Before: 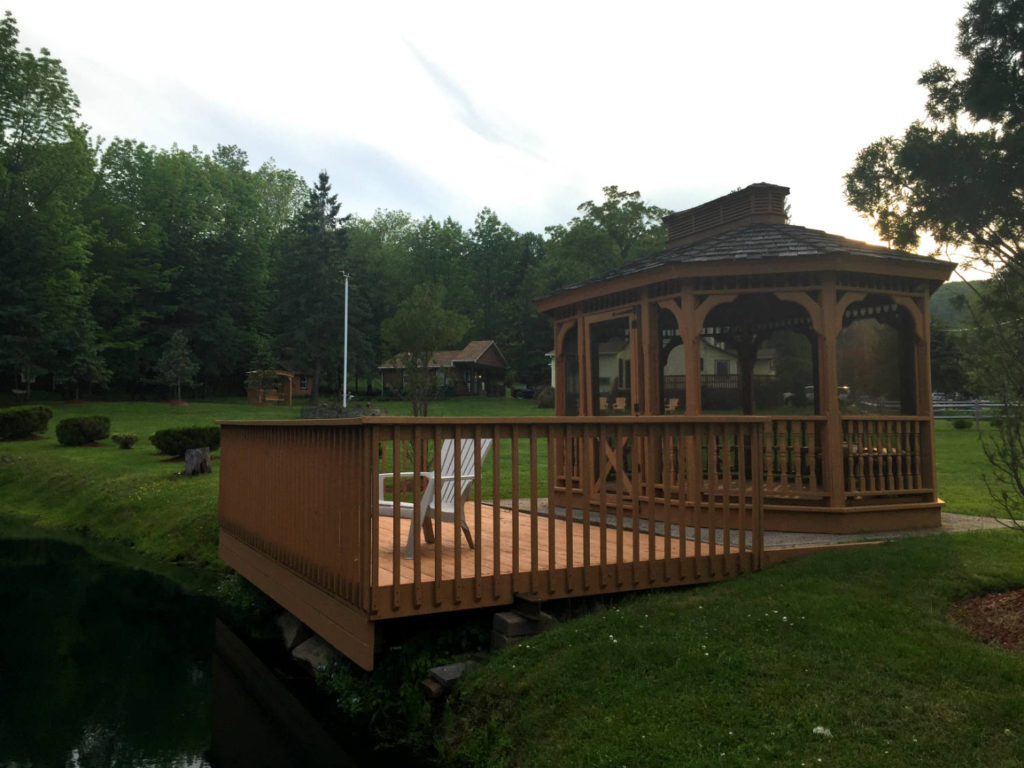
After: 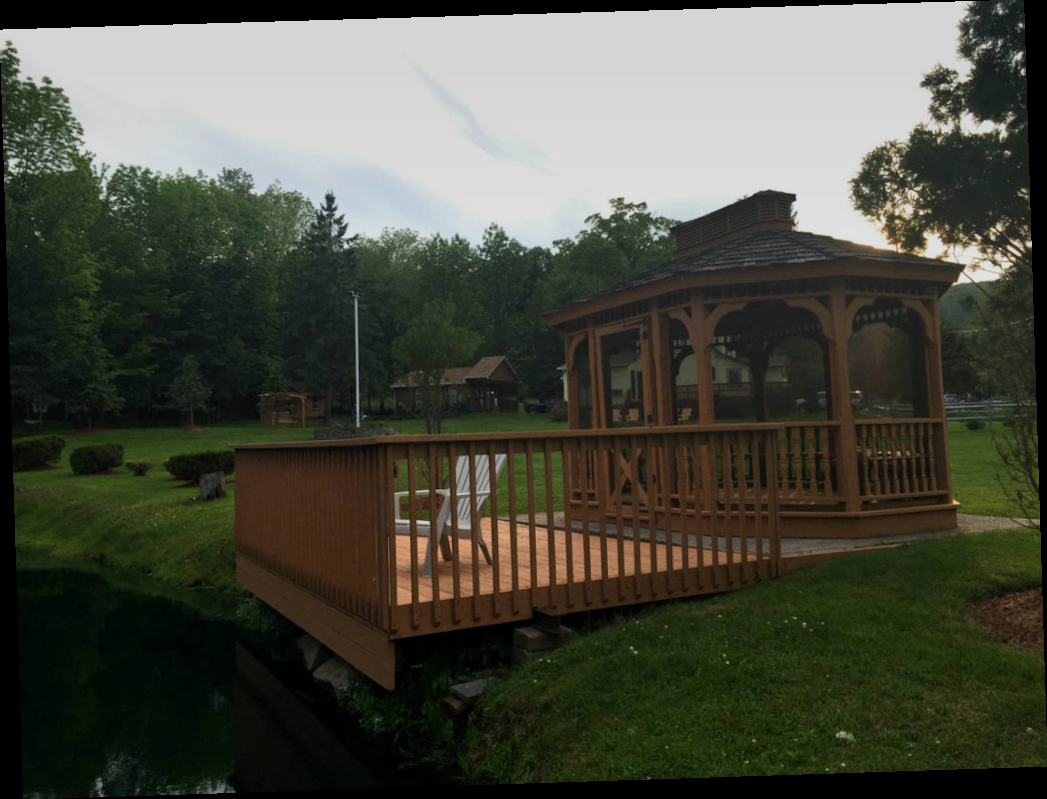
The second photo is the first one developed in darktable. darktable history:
graduated density: on, module defaults
rotate and perspective: rotation -1.77°, lens shift (horizontal) 0.004, automatic cropping off
